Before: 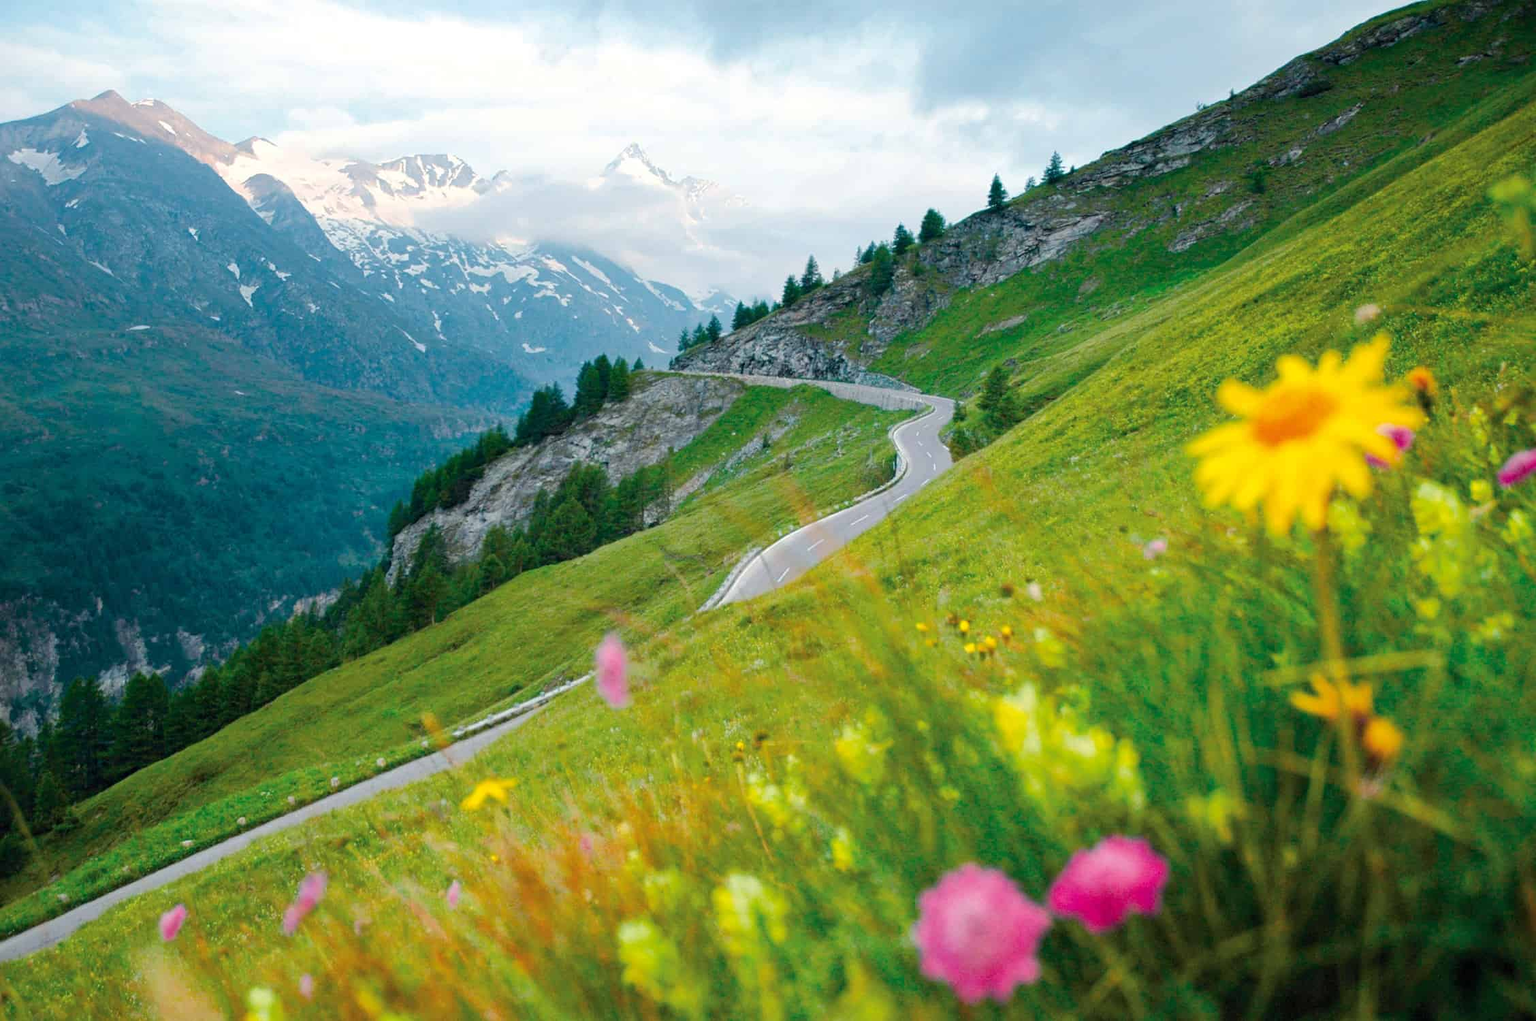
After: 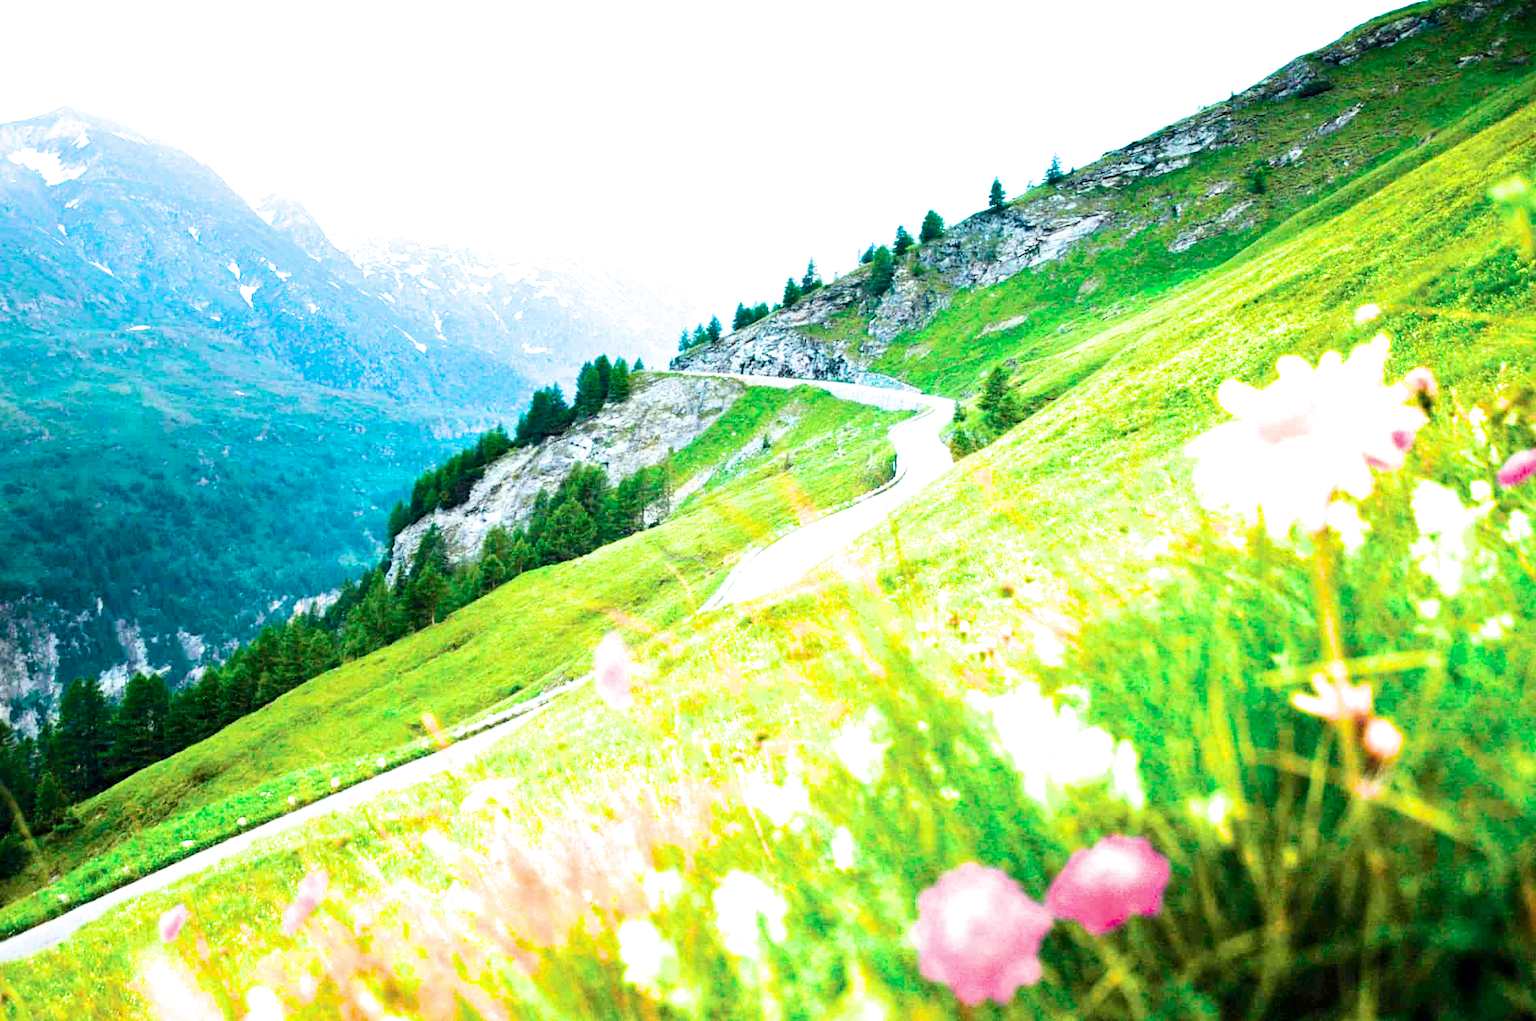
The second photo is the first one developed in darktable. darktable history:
filmic rgb: black relative exposure -8.07 EV, white relative exposure 3 EV, hardness 5.35, contrast 1.25
contrast brightness saturation: contrast 0.07, brightness -0.14, saturation 0.11
exposure: black level correction 0, exposure 1.975 EV, compensate exposure bias true, compensate highlight preservation false
